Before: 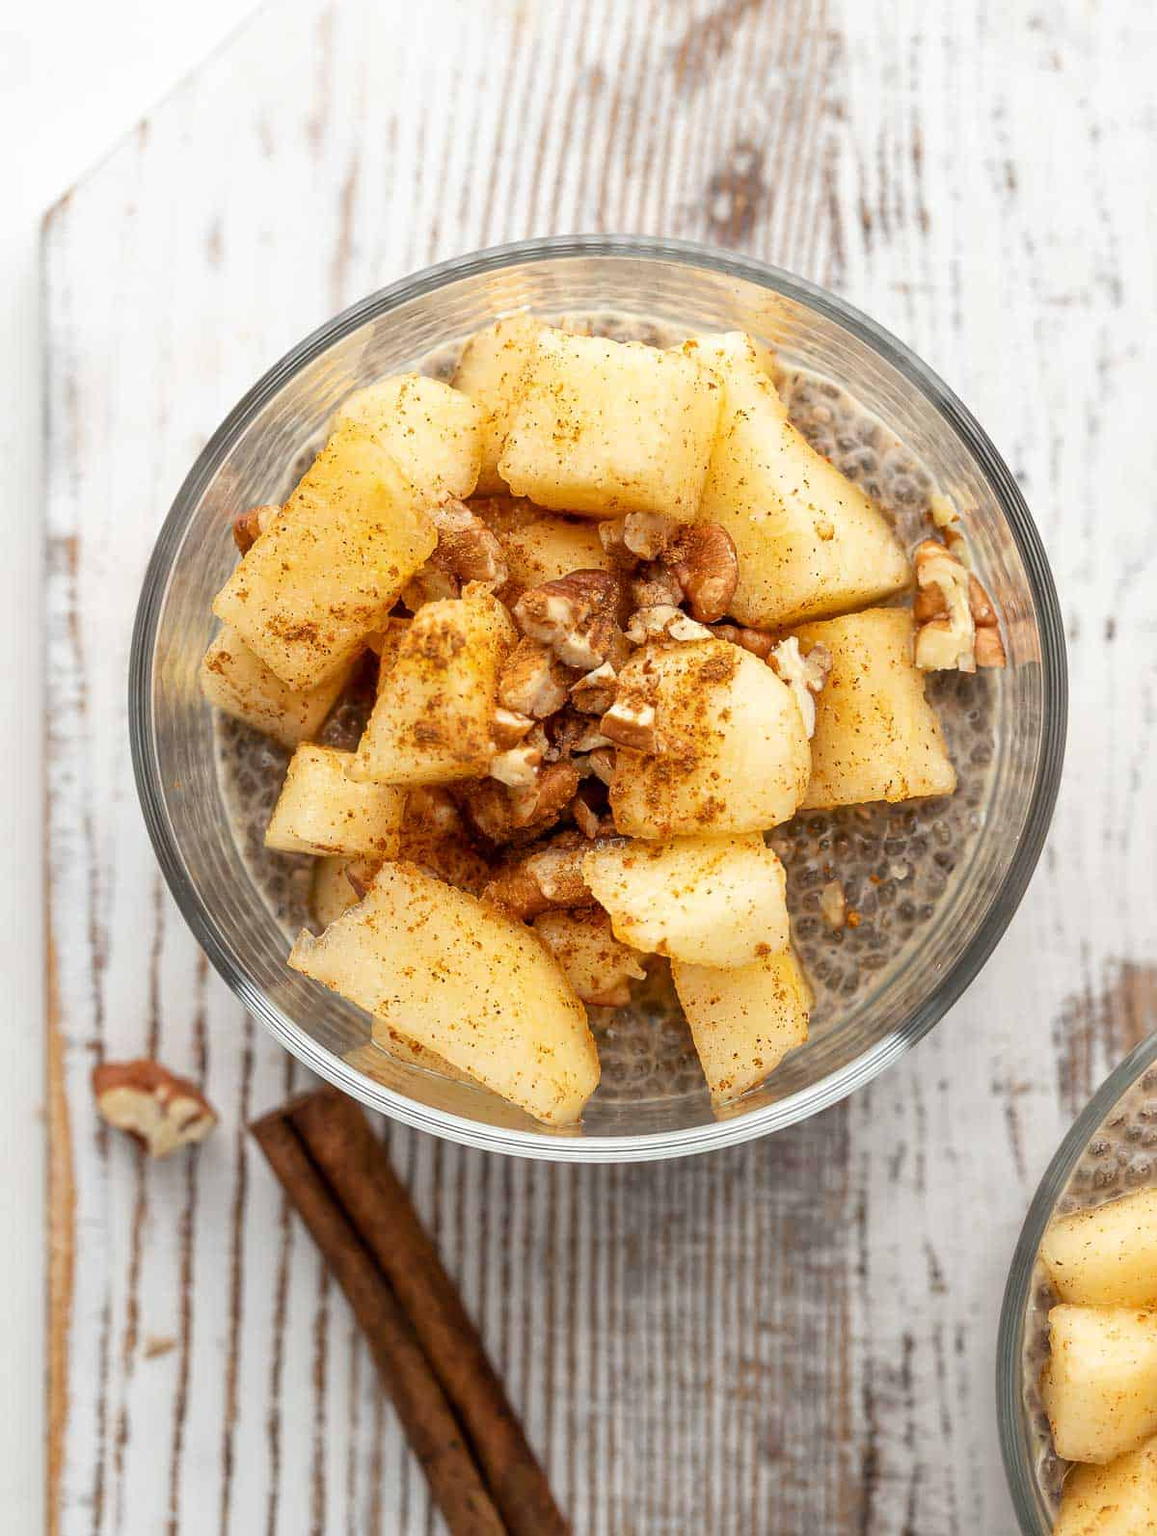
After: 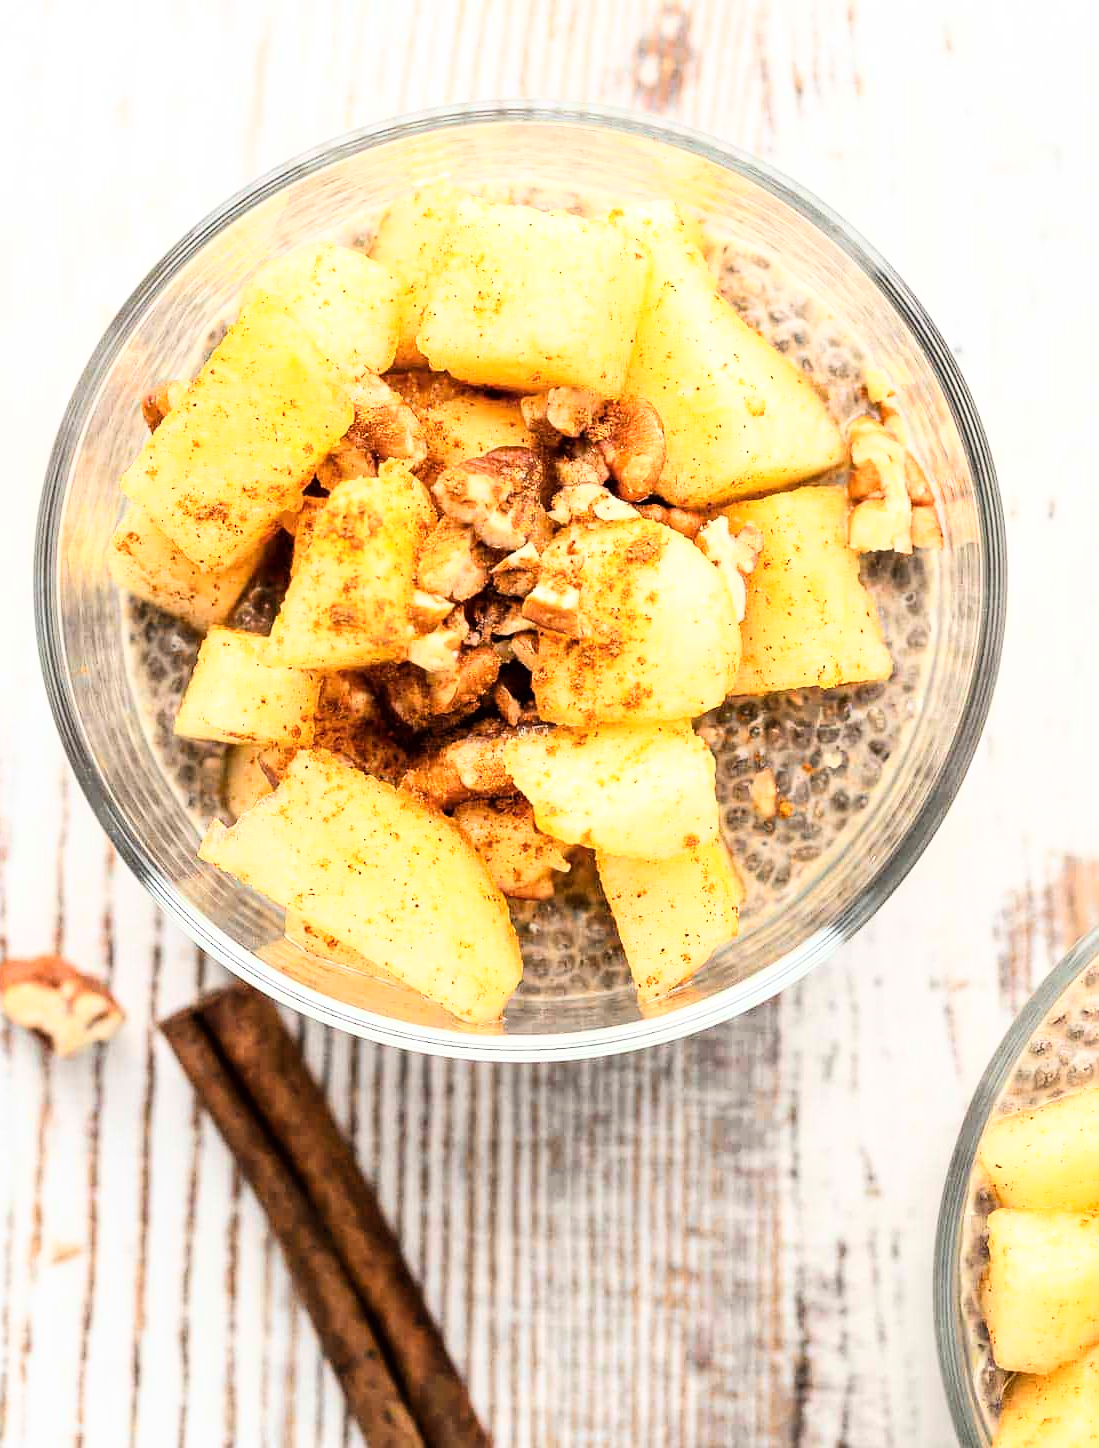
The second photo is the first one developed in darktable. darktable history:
crop and rotate: left 8.402%, top 9.041%
base curve: curves: ch0 [(0, 0) (0.007, 0.004) (0.027, 0.03) (0.046, 0.07) (0.207, 0.54) (0.442, 0.872) (0.673, 0.972) (1, 1)]
